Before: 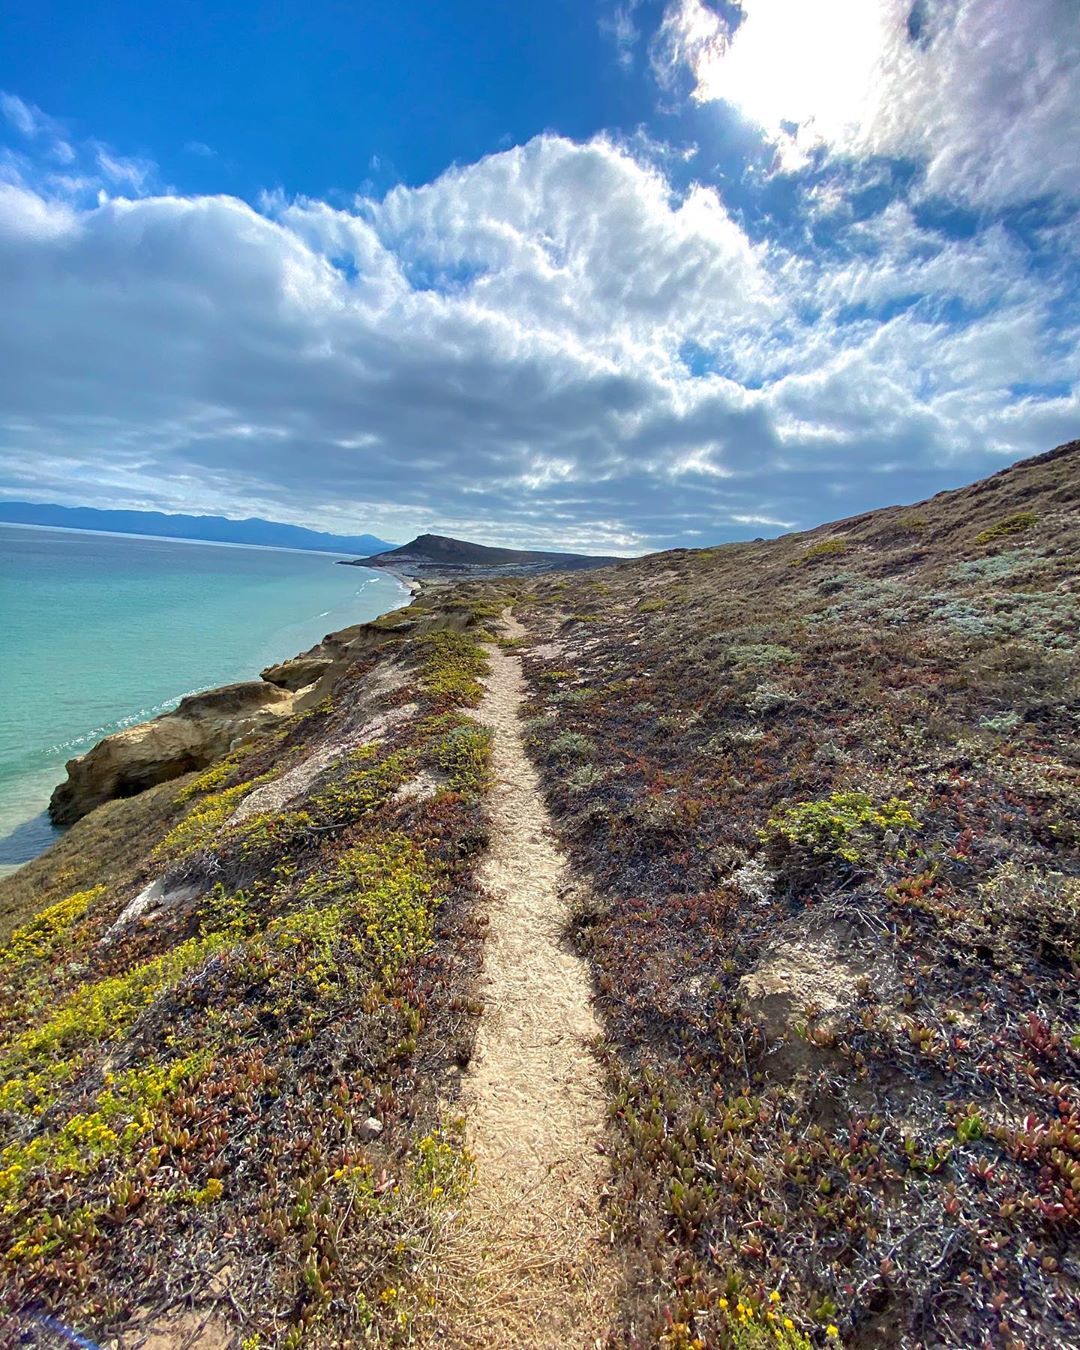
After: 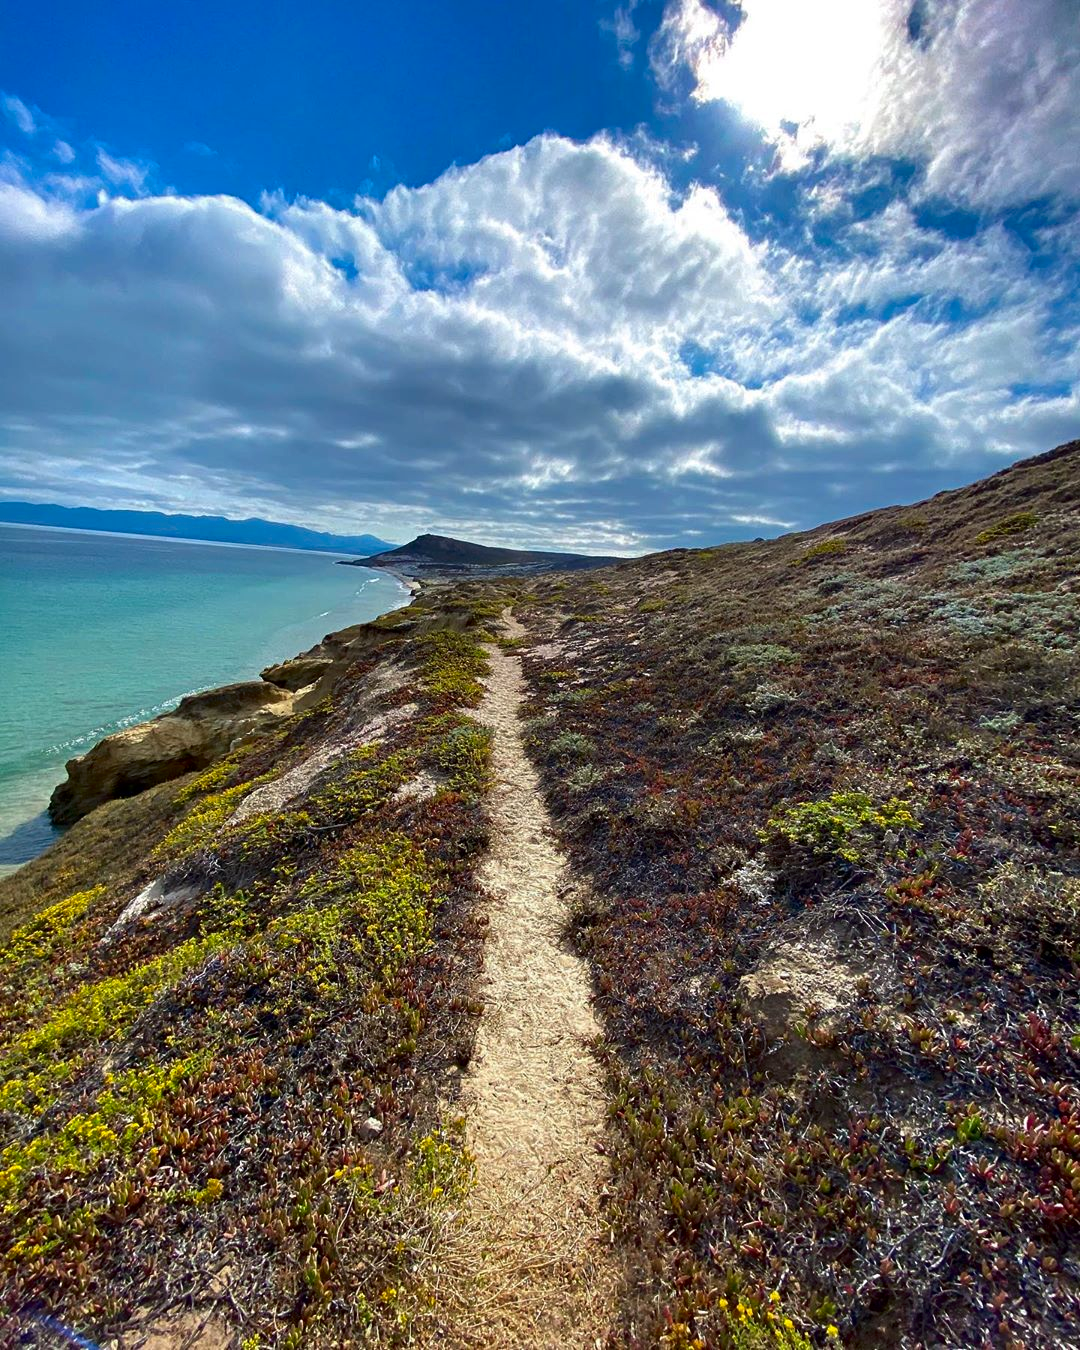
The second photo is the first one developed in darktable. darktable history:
contrast brightness saturation: contrast 0.07, brightness -0.144, saturation 0.108
